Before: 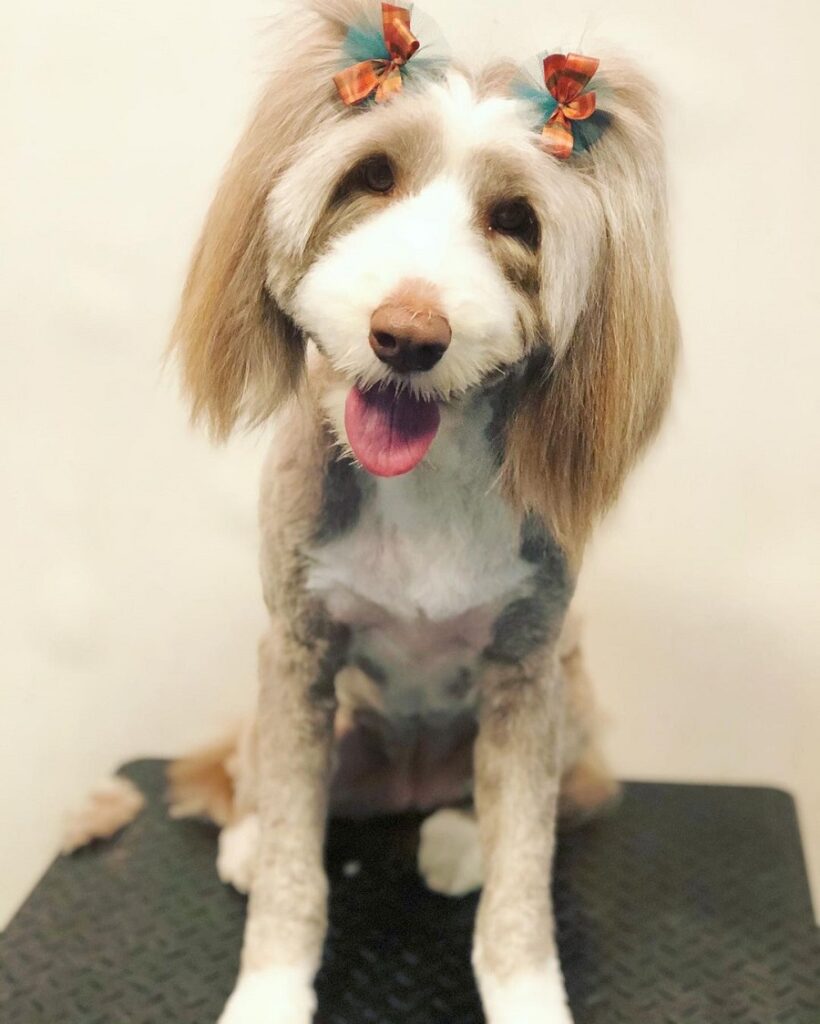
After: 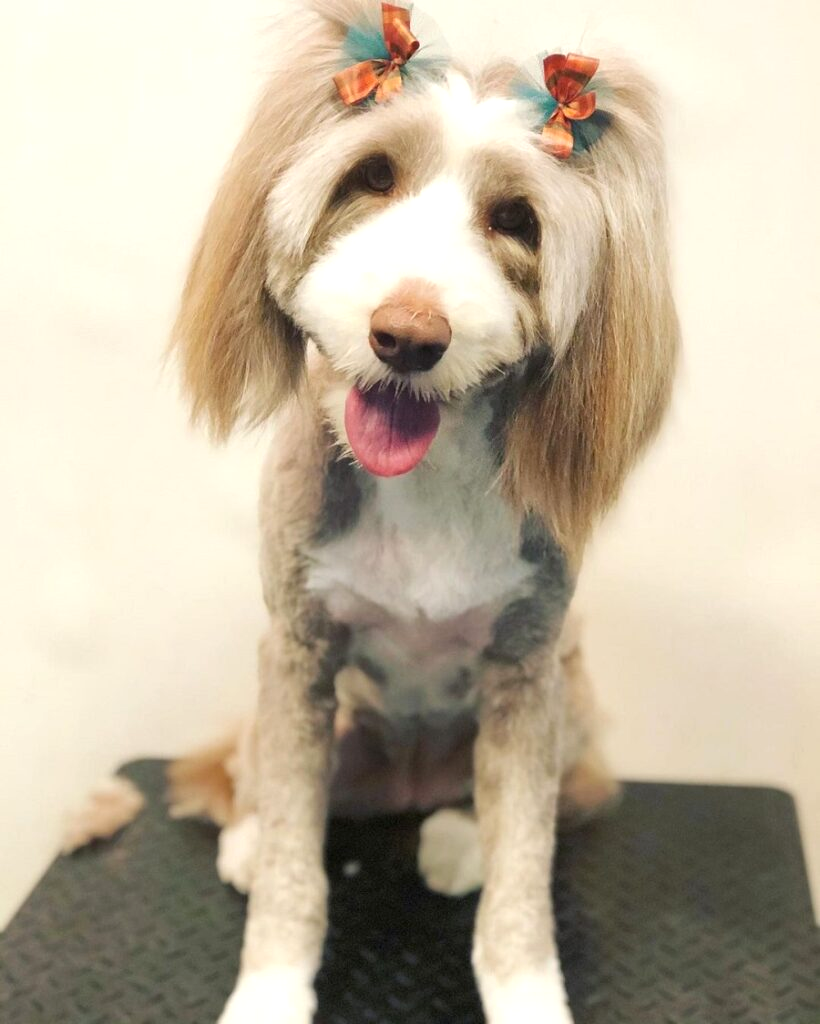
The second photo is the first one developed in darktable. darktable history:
white balance: emerald 1
exposure: exposure 0.2 EV, compensate highlight preservation false
